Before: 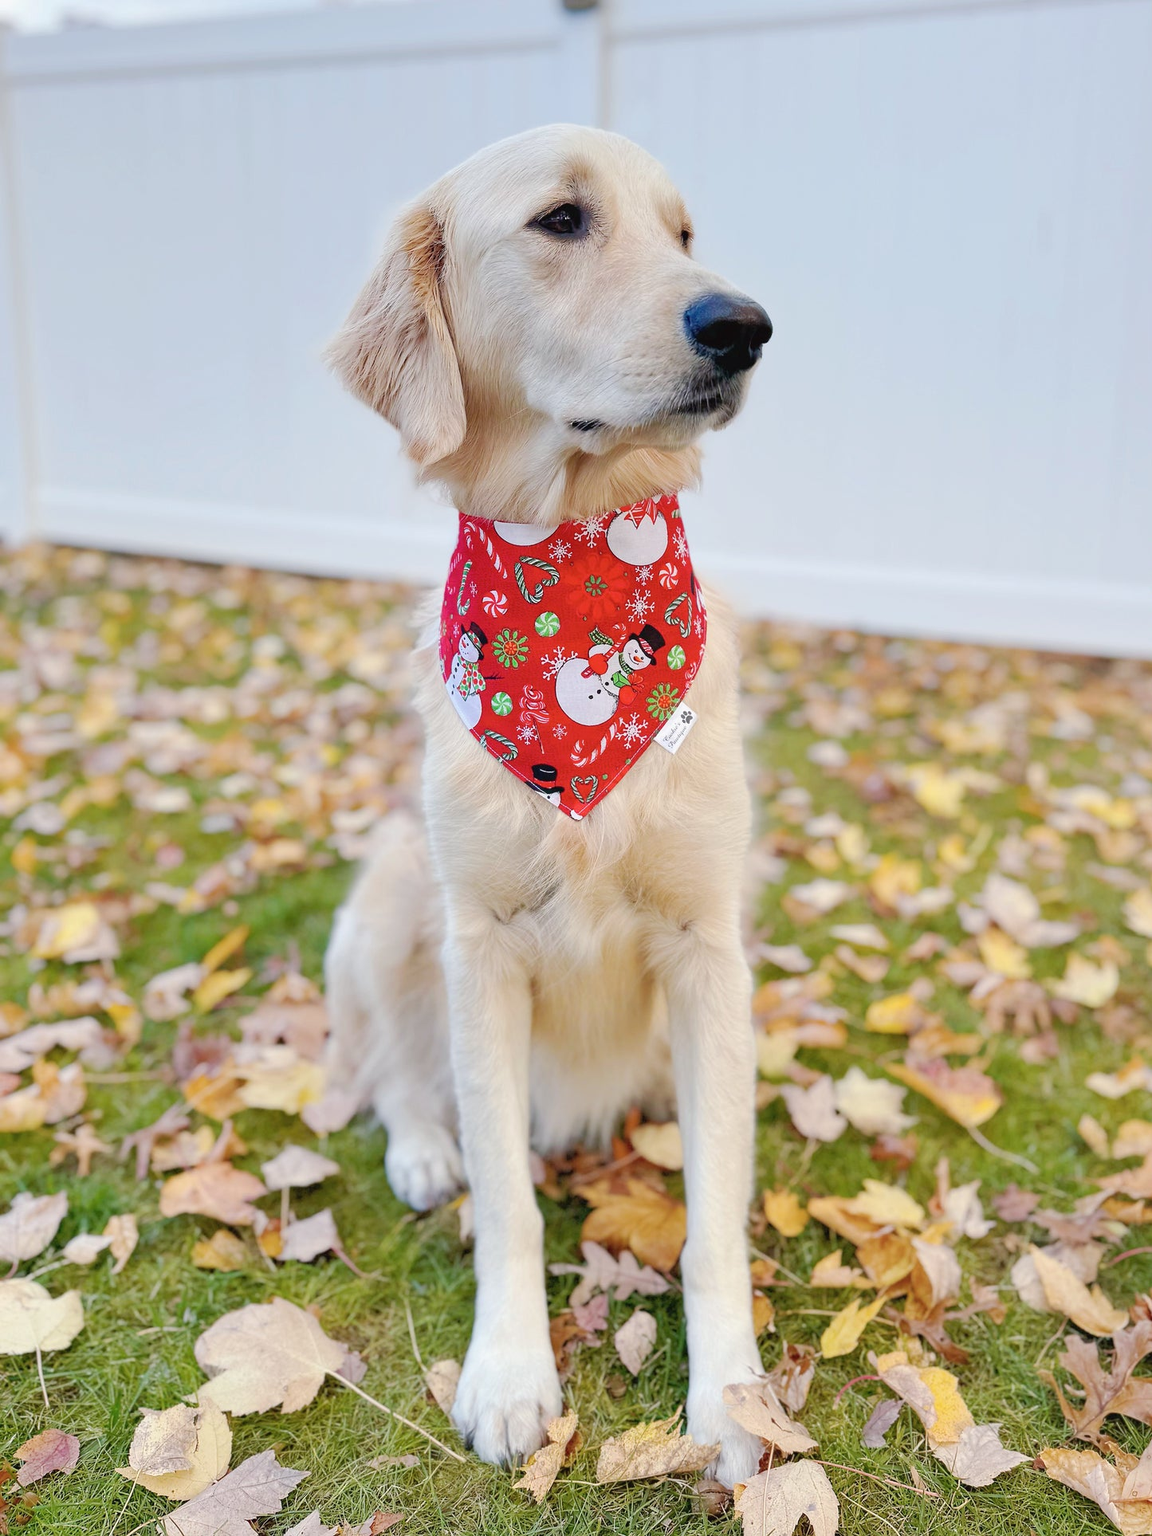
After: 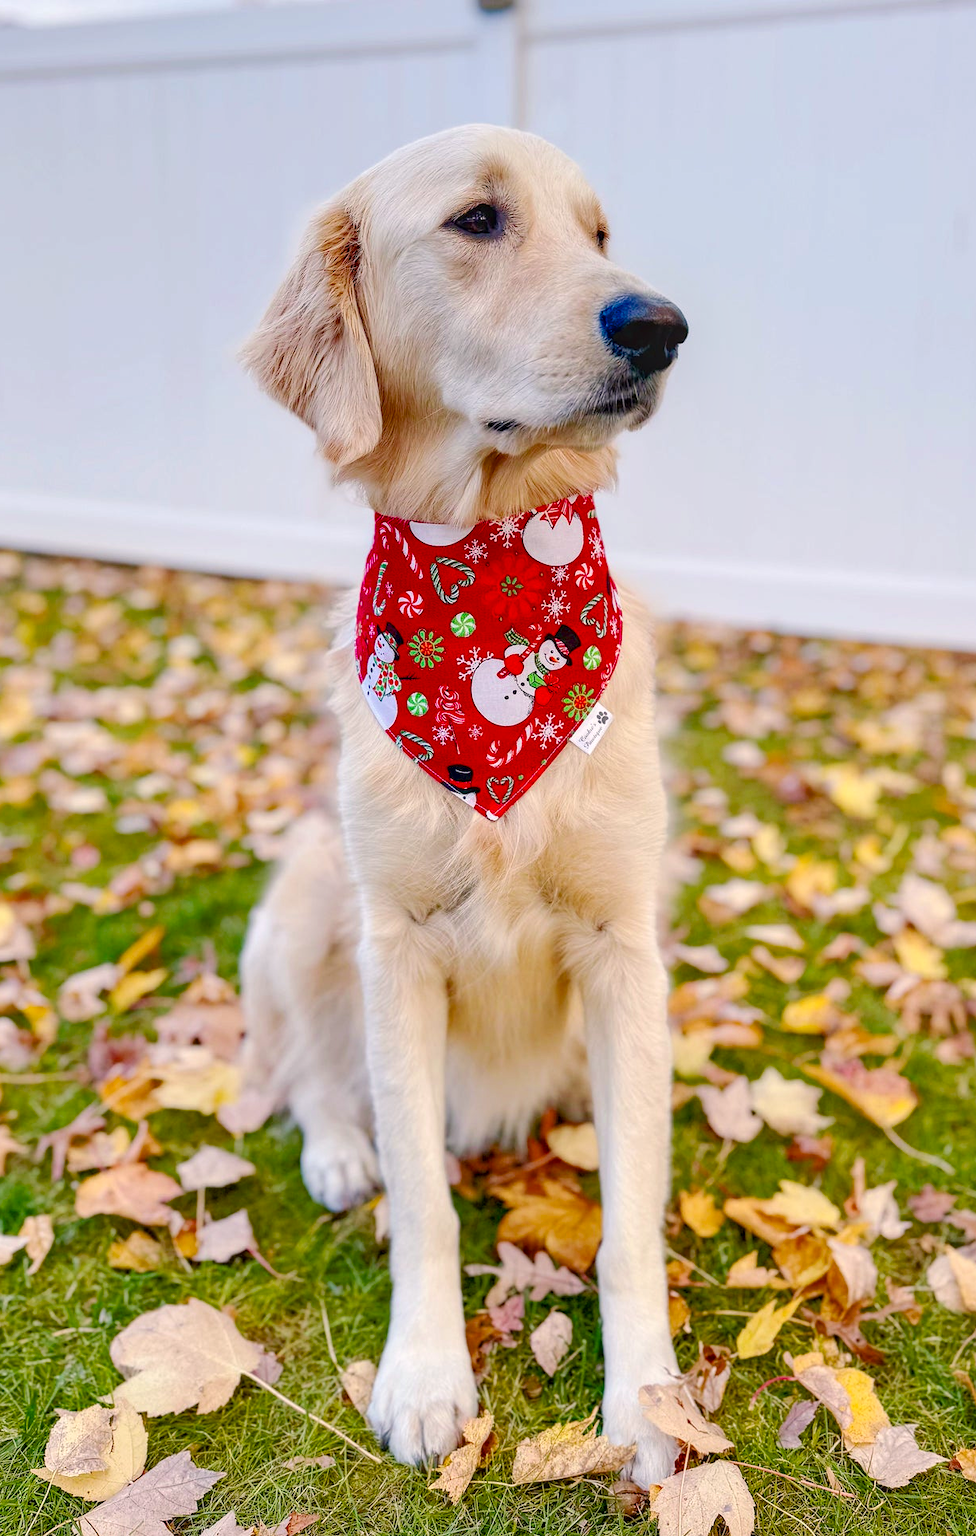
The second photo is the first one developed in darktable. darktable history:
crop: left 7.4%, right 7.811%
color correction: highlights a* 3.29, highlights b* 1.71, saturation 1.21
color balance rgb: perceptual saturation grading › global saturation 15.804%, perceptual saturation grading › highlights -19.558%, perceptual saturation grading › shadows 20.118%, global vibrance 15.96%, saturation formula JzAzBz (2021)
local contrast: on, module defaults
